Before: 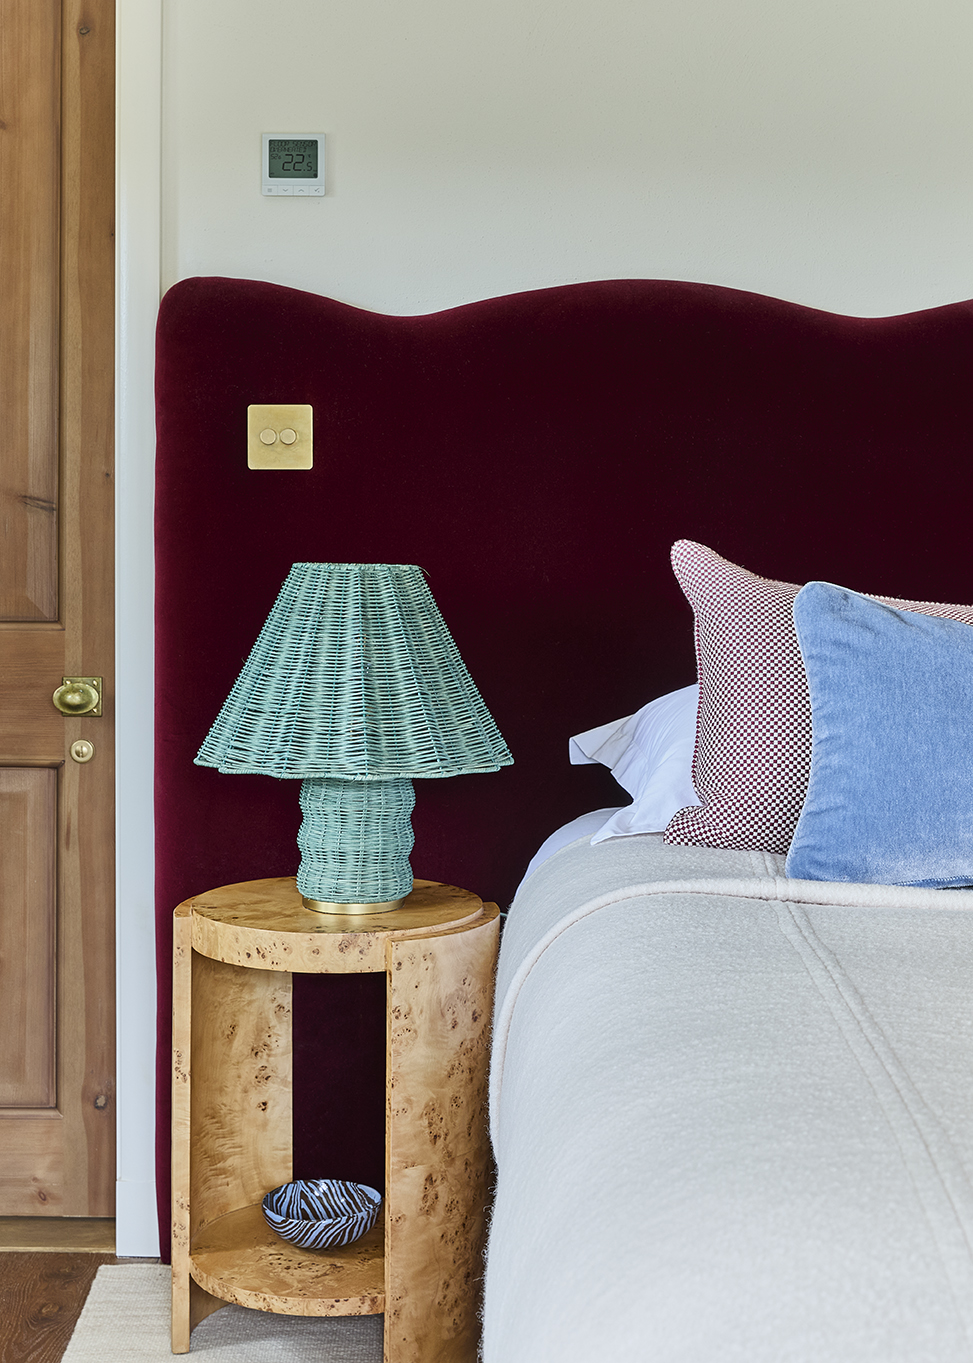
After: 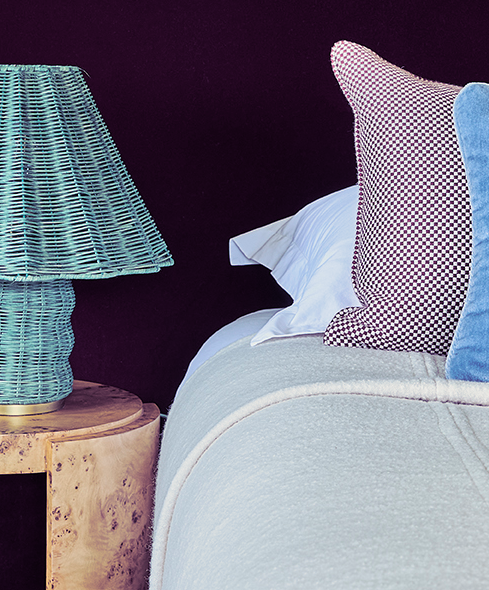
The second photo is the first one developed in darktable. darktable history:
split-toning: shadows › hue 255.6°, shadows › saturation 0.66, highlights › hue 43.2°, highlights › saturation 0.68, balance -50.1
crop: left 35.03%, top 36.625%, right 14.663%, bottom 20.057%
